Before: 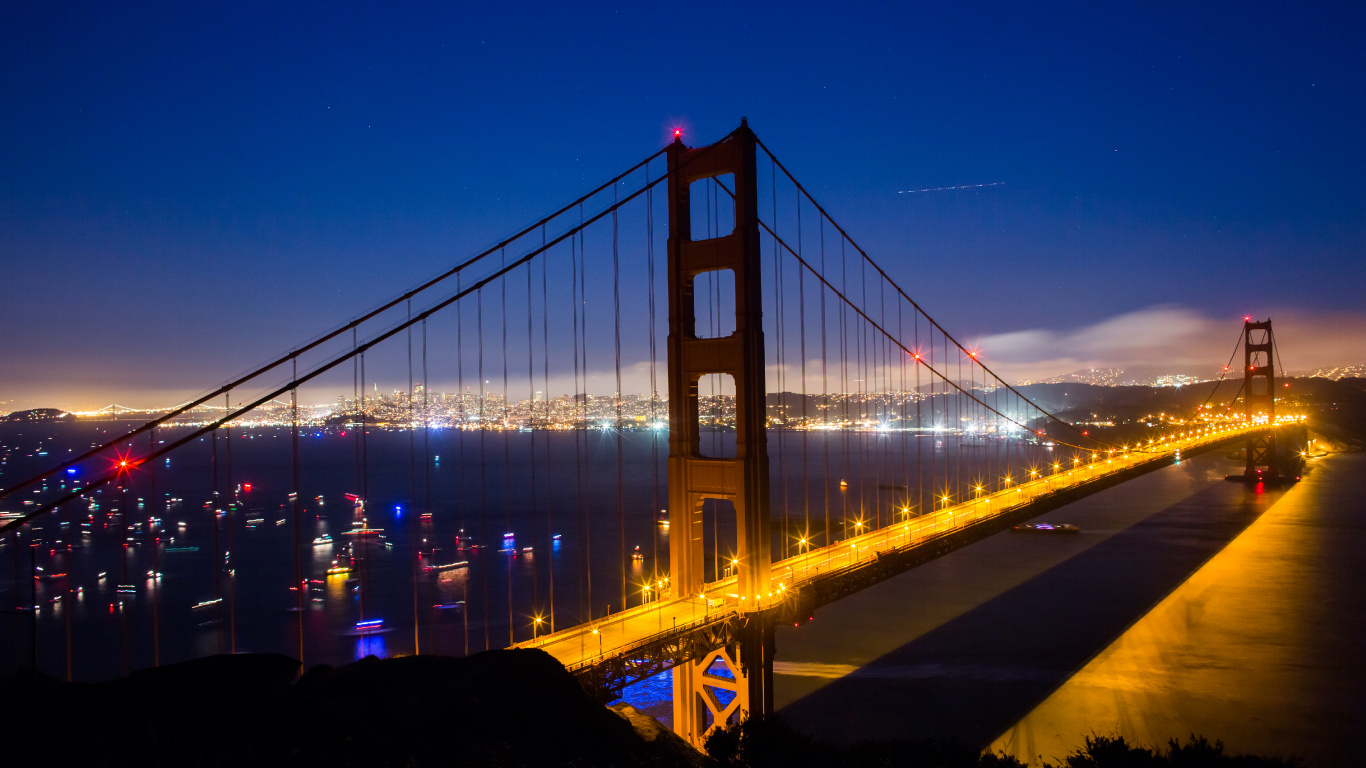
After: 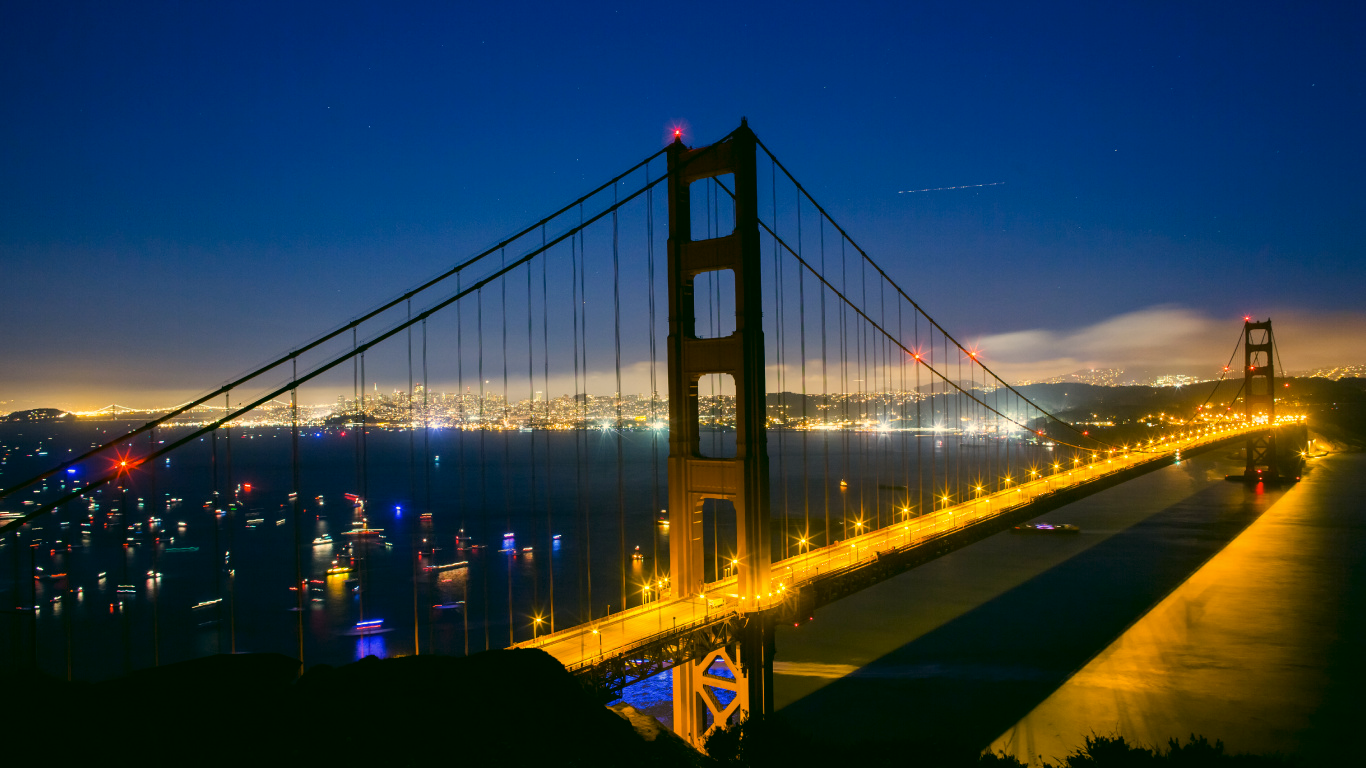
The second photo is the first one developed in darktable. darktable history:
color calibration: x 0.355, y 0.367, temperature 4700.38 K
color correction: highlights a* 5.3, highlights b* 24.26, shadows a* -15.58, shadows b* 4.02
